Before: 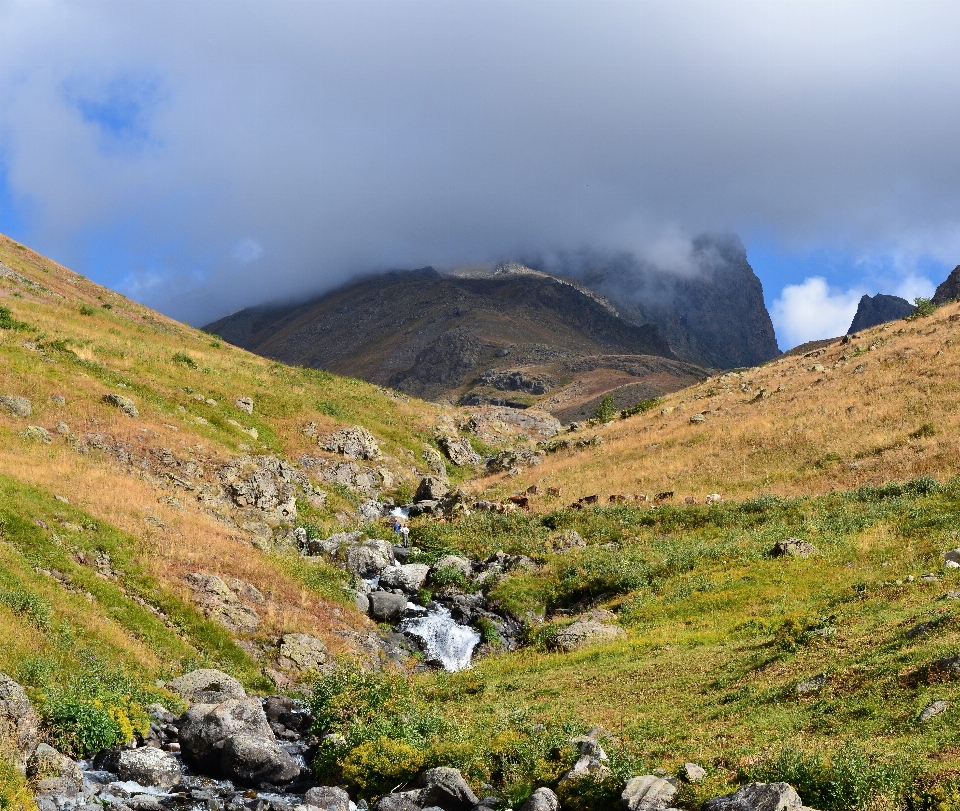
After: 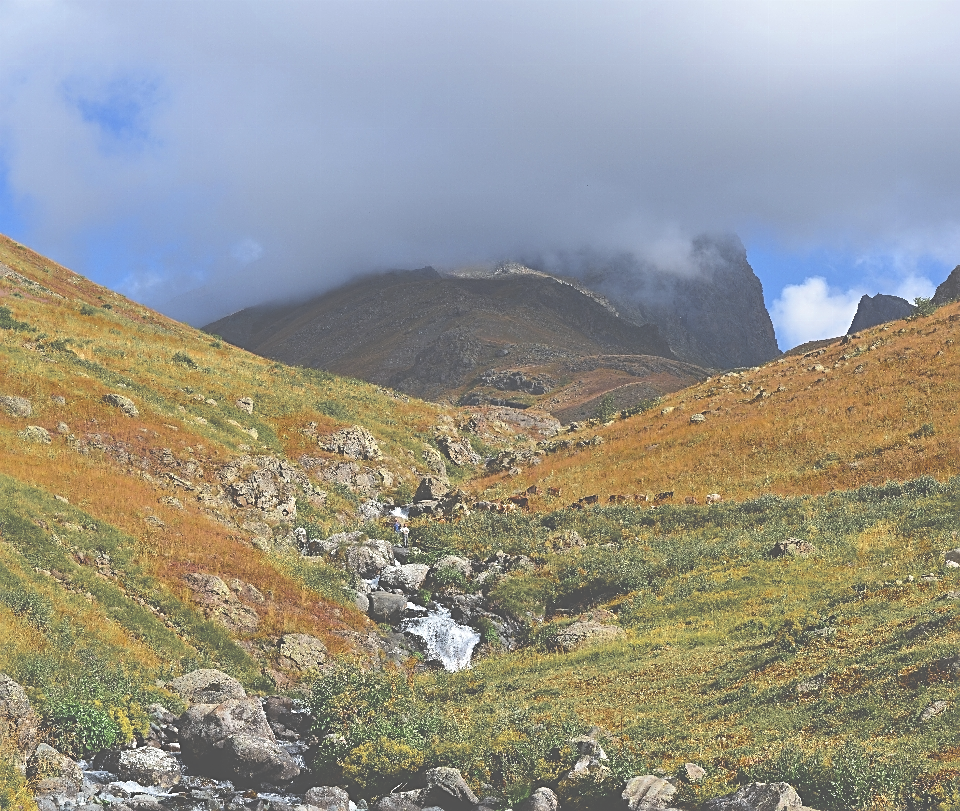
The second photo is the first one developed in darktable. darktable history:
color zones: curves: ch0 [(0.11, 0.396) (0.195, 0.36) (0.25, 0.5) (0.303, 0.412) (0.357, 0.544) (0.75, 0.5) (0.967, 0.328)]; ch1 [(0, 0.468) (0.112, 0.512) (0.202, 0.6) (0.25, 0.5) (0.307, 0.352) (0.357, 0.544) (0.75, 0.5) (0.963, 0.524)]
exposure: black level correction -0.087, compensate highlight preservation false
sharpen: on, module defaults
